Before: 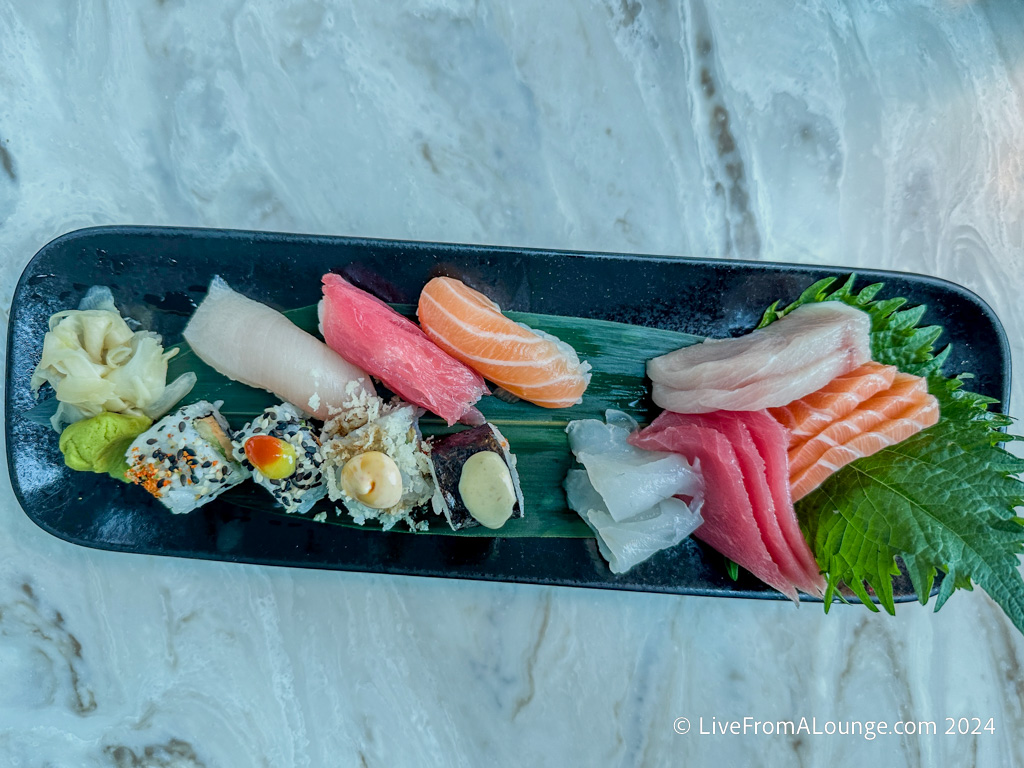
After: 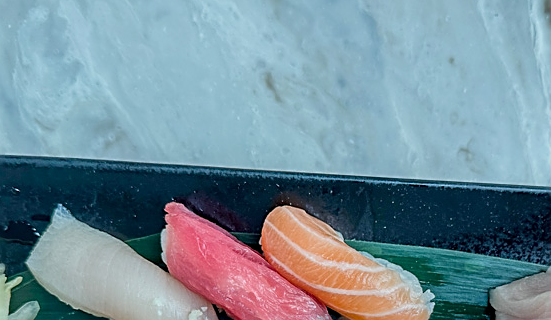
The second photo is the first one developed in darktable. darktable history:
crop: left 15.332%, top 9.307%, right 30.814%, bottom 48.94%
sharpen: on, module defaults
